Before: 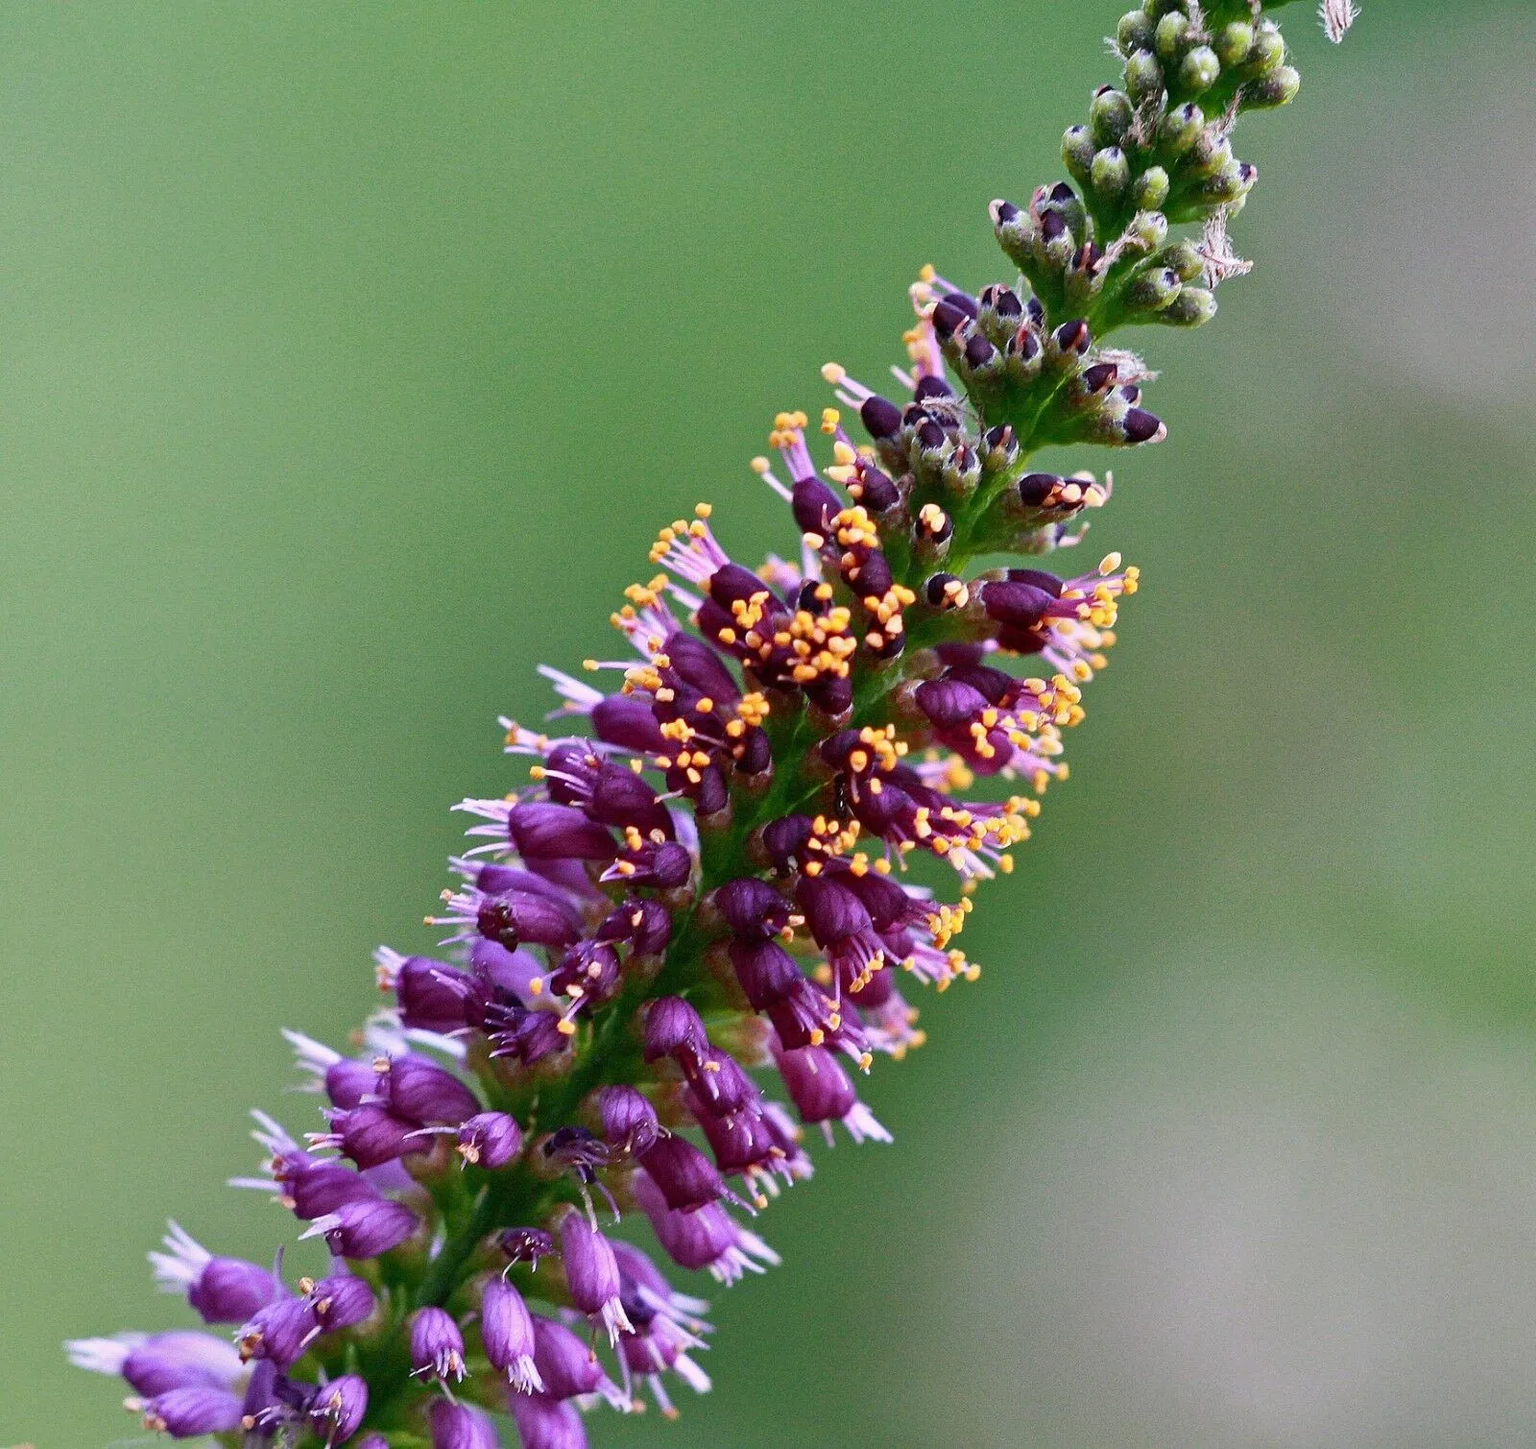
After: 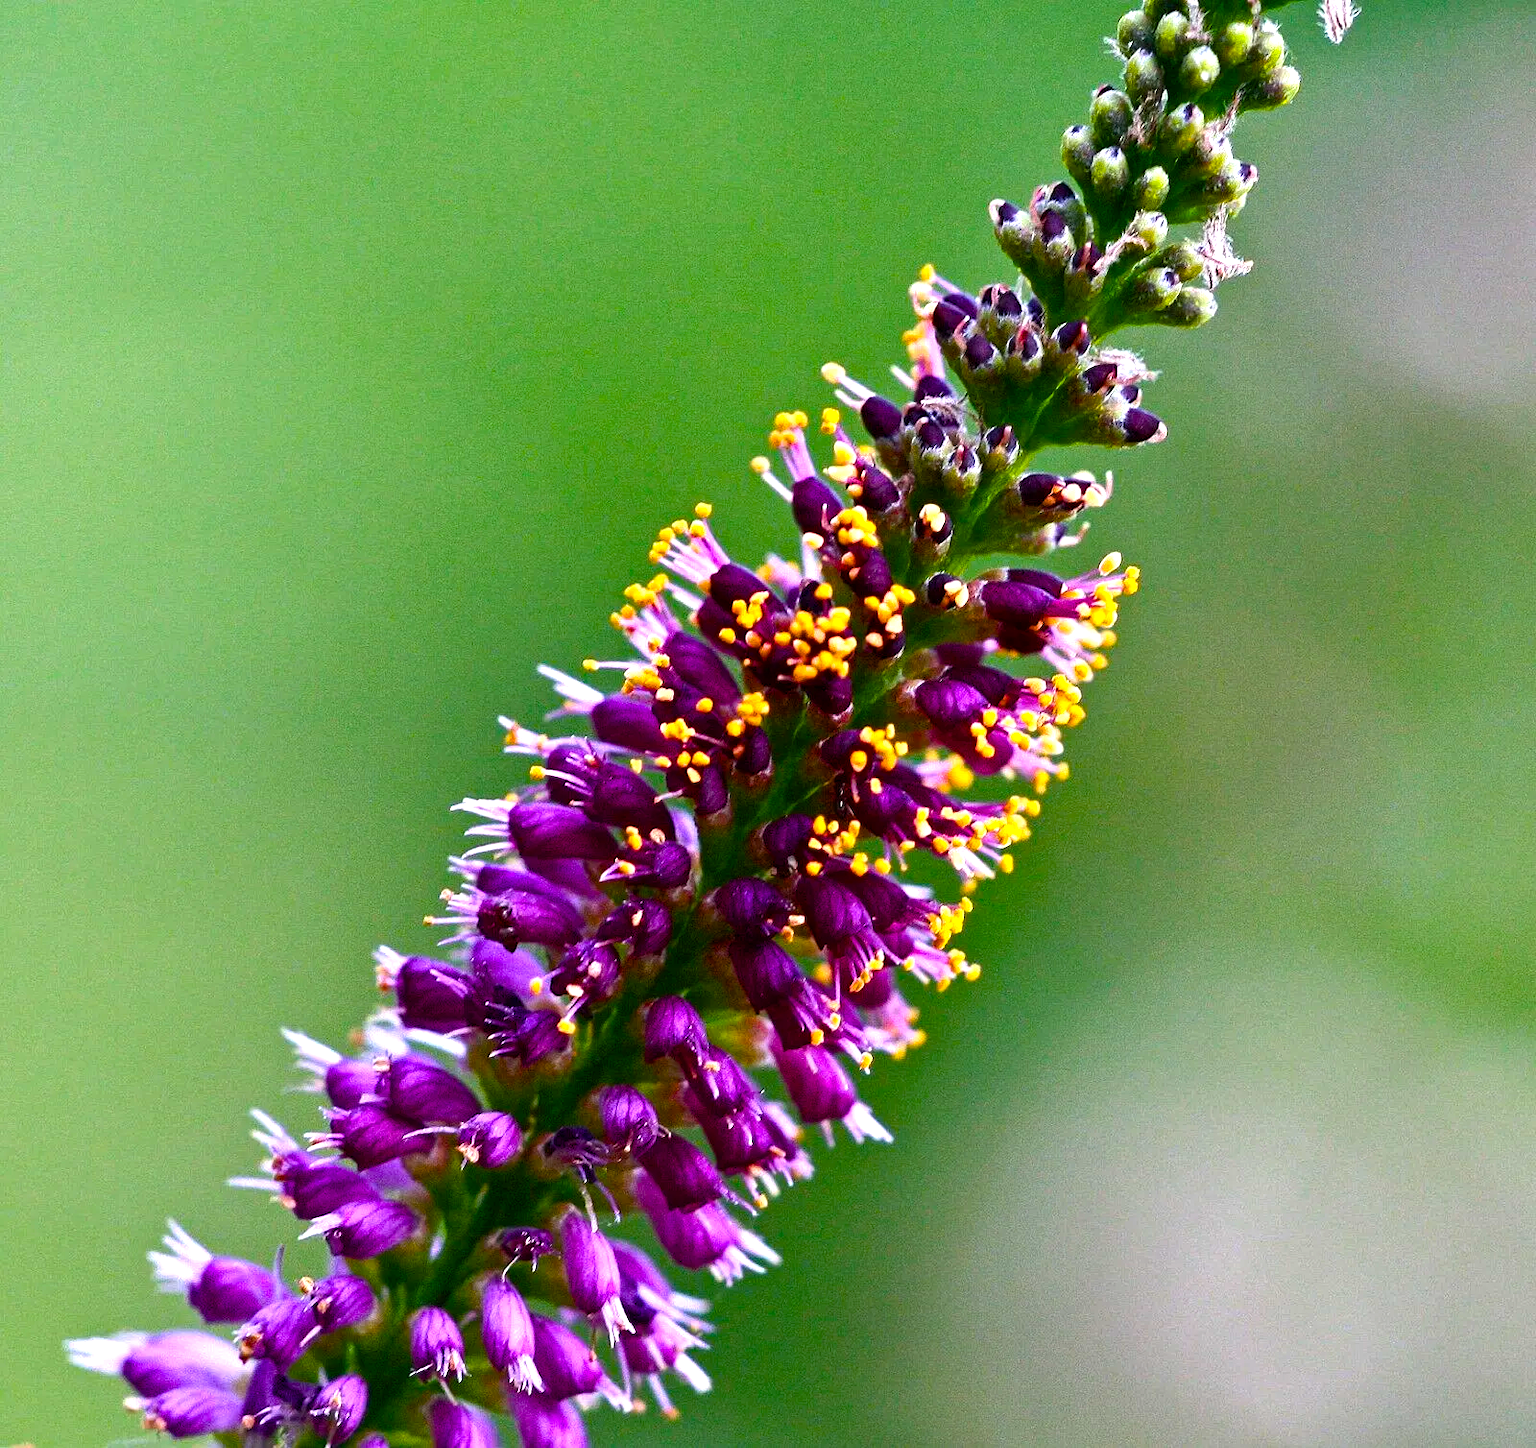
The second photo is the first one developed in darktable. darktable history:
color balance rgb: linear chroma grading › global chroma 9%, perceptual saturation grading › global saturation 36%, perceptual saturation grading › shadows 35%, perceptual brilliance grading › global brilliance 15%, perceptual brilliance grading › shadows -35%, global vibrance 15%
exposure: exposure 0.2 EV, compensate highlight preservation false
